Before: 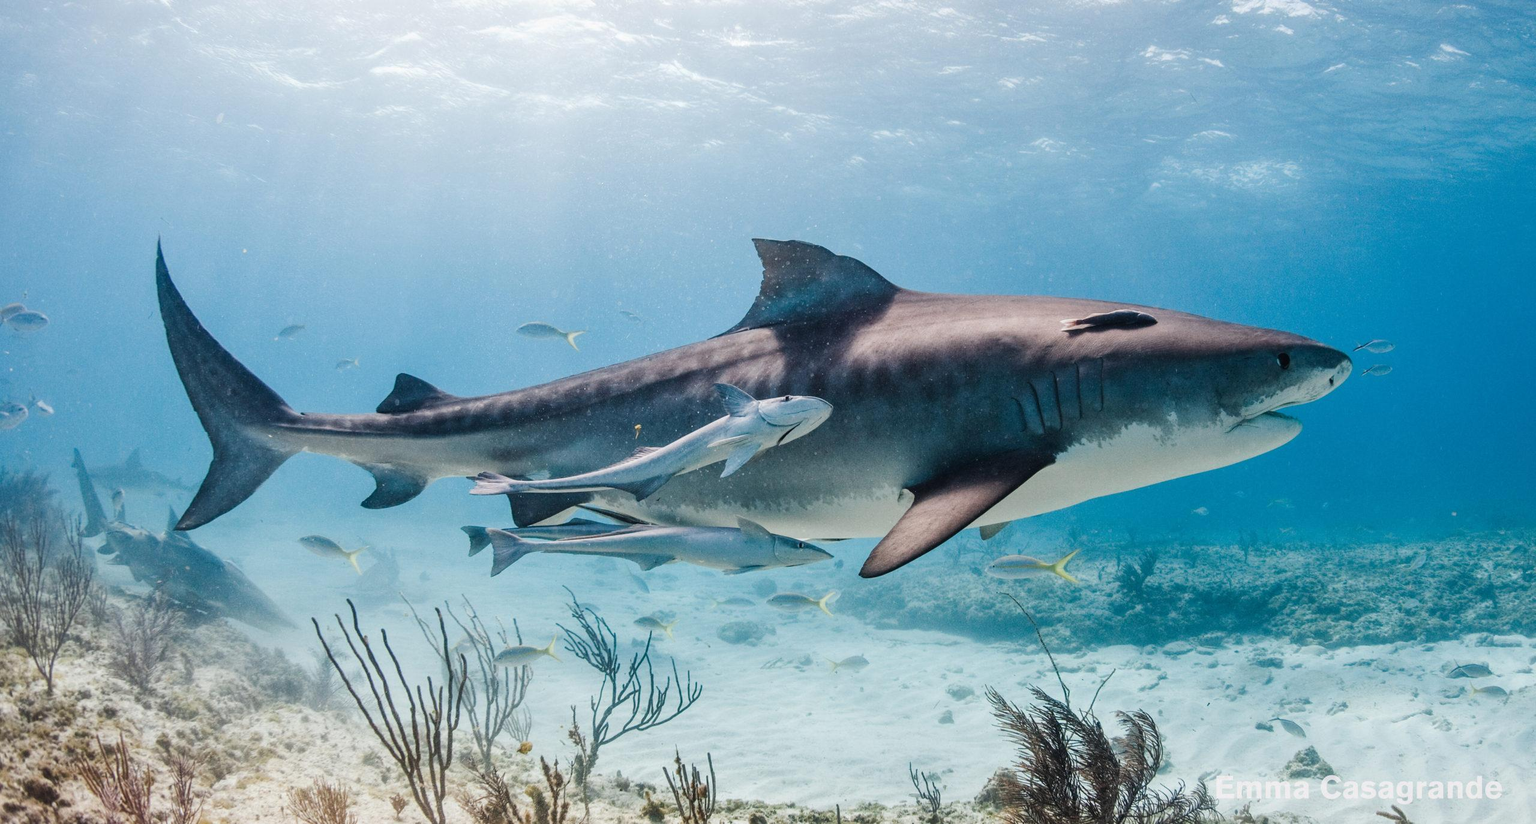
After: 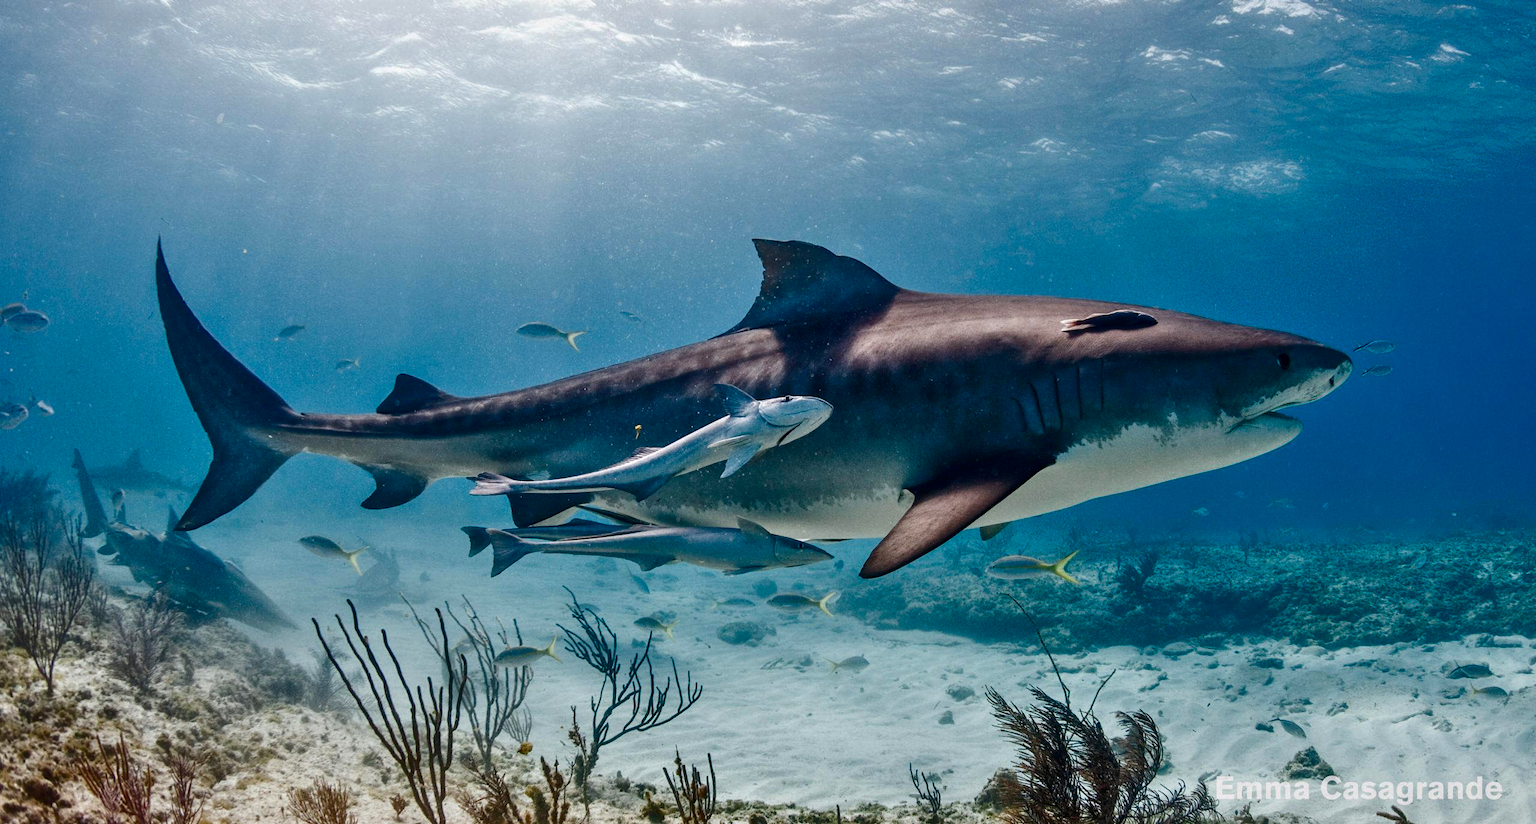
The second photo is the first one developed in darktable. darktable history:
tone equalizer: -7 EV 0.15 EV, -6 EV 0.6 EV, -5 EV 1.15 EV, -4 EV 1.33 EV, -3 EV 1.15 EV, -2 EV 0.6 EV, -1 EV 0.15 EV, mask exposure compensation -0.5 EV
contrast brightness saturation: contrast 0.09, brightness -0.59, saturation 0.17
